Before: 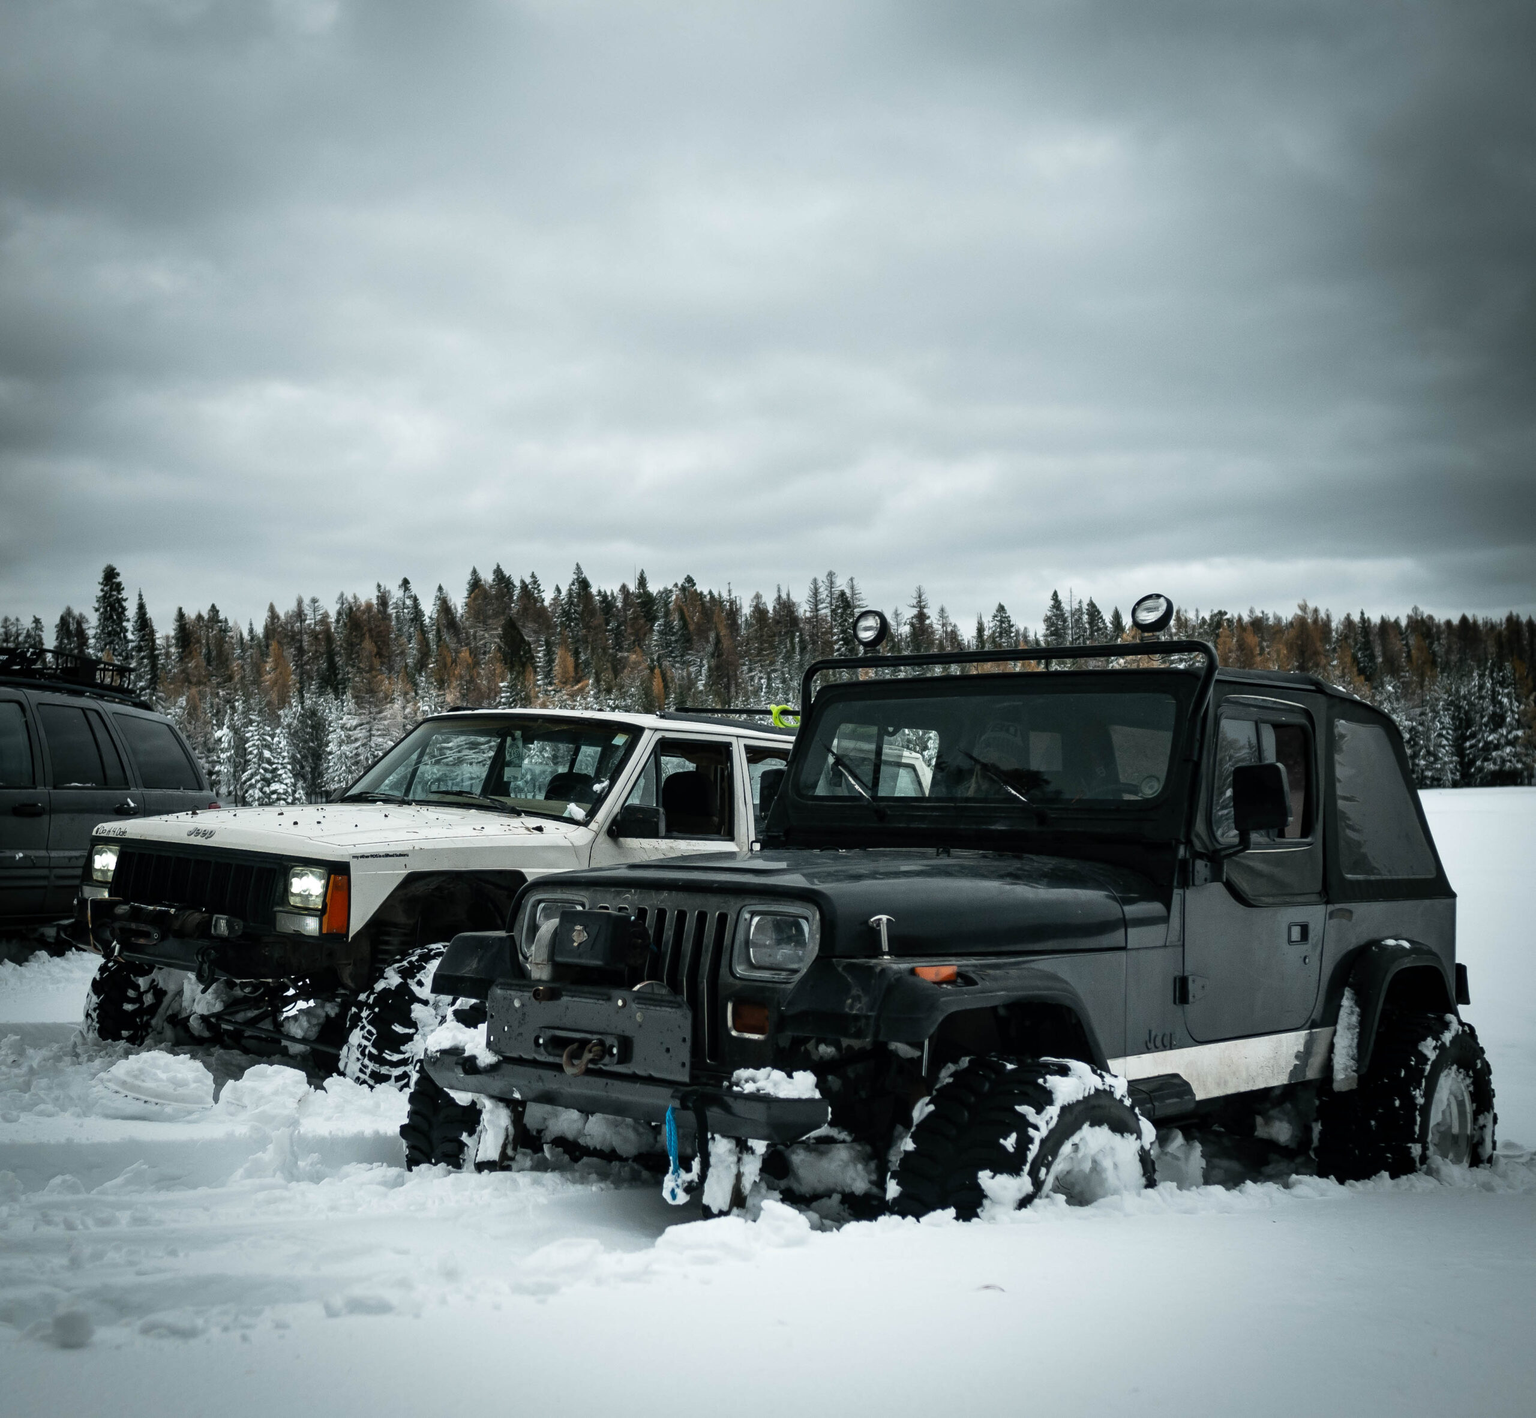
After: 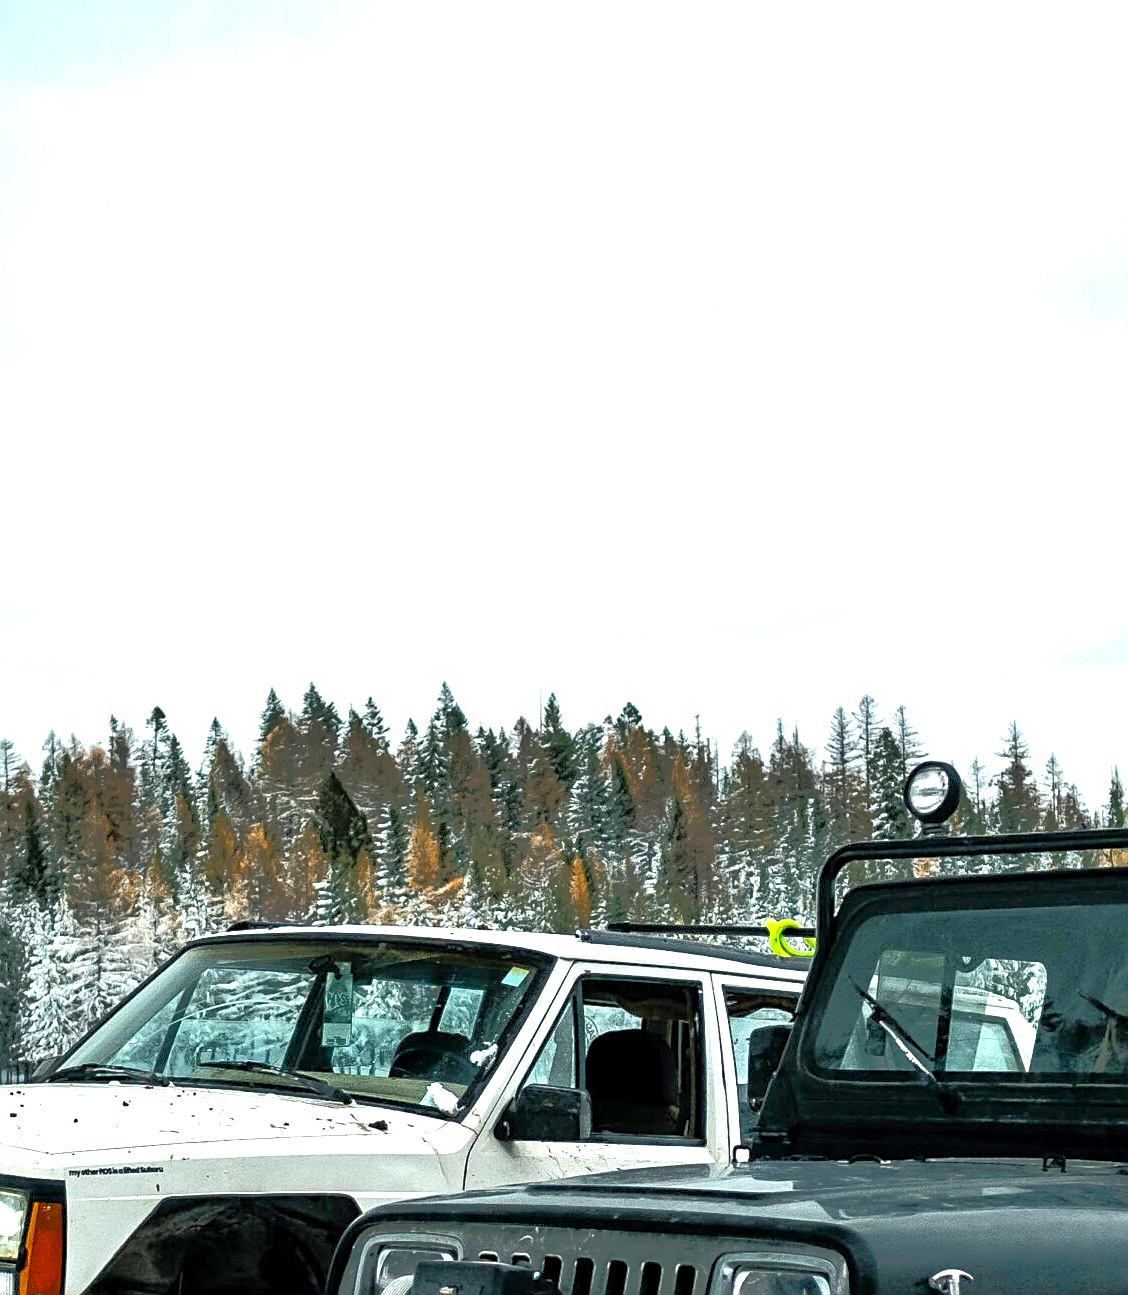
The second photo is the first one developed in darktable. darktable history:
tone equalizer: -8 EV -0.528 EV, -7 EV -0.319 EV, -6 EV -0.083 EV, -5 EV 0.413 EV, -4 EV 0.985 EV, -3 EV 0.791 EV, -2 EV -0.01 EV, -1 EV 0.14 EV, +0 EV -0.012 EV, smoothing 1
color balance rgb: perceptual saturation grading › global saturation 25%, global vibrance 20%
crop: left 20.248%, top 10.86%, right 35.675%, bottom 34.321%
sharpen: amount 0.478
exposure: black level correction 0.001, exposure 1.116 EV, compensate highlight preservation false
